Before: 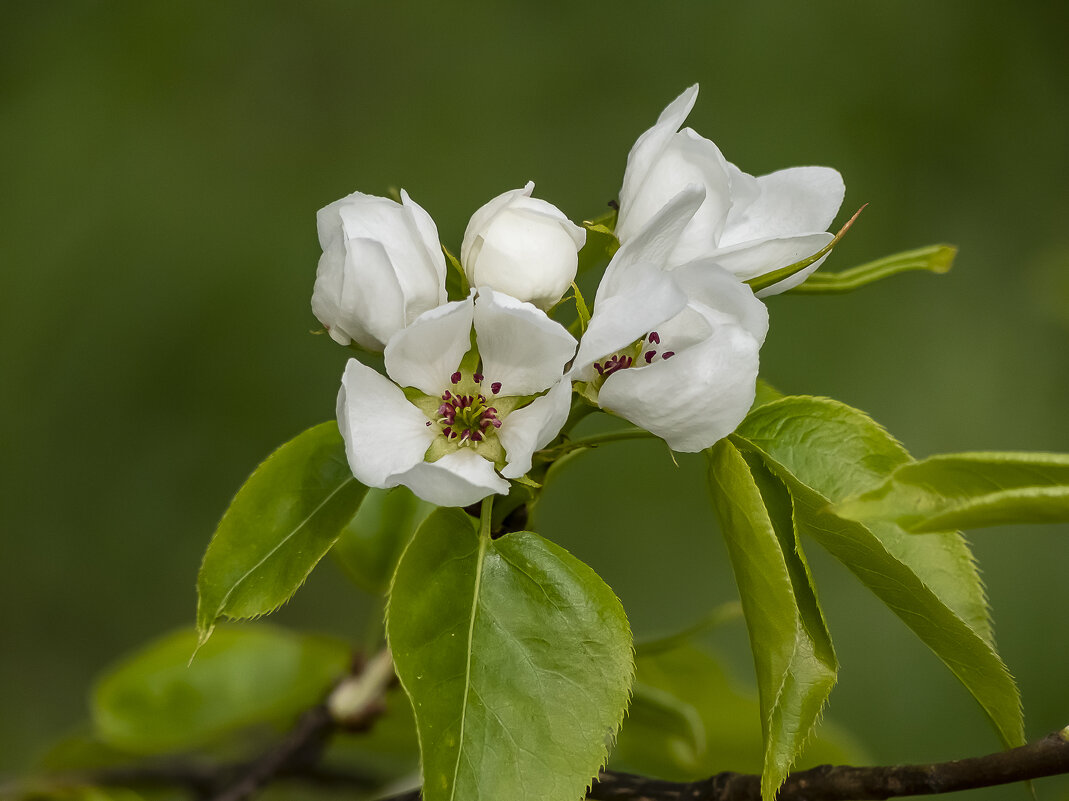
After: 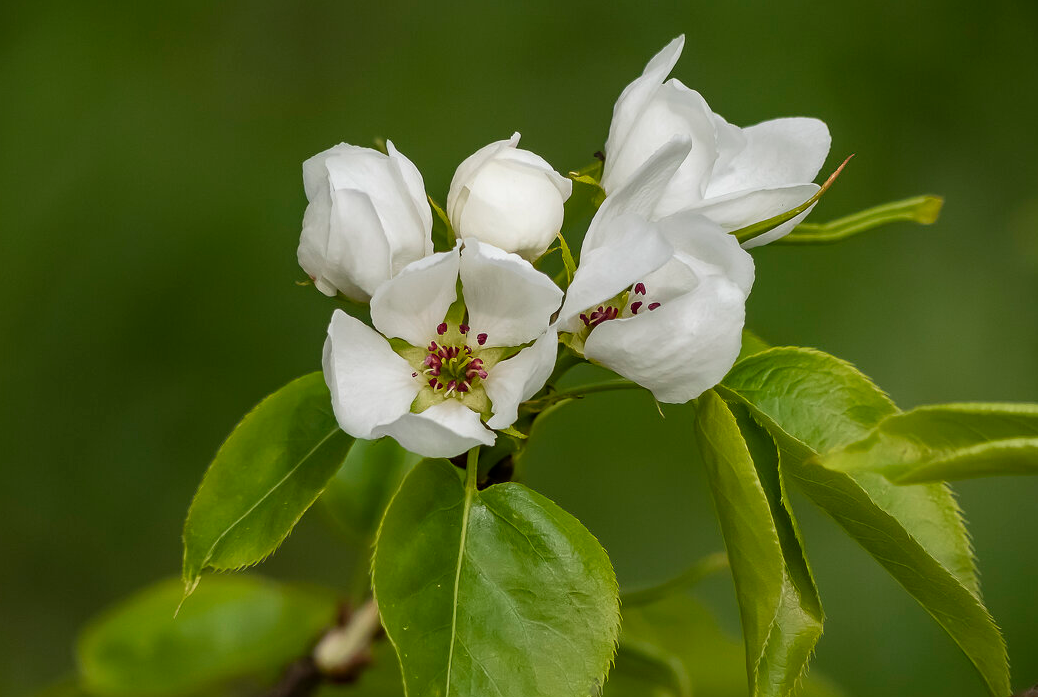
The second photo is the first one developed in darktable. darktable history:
crop: left 1.331%, top 6.194%, right 1.556%, bottom 6.707%
